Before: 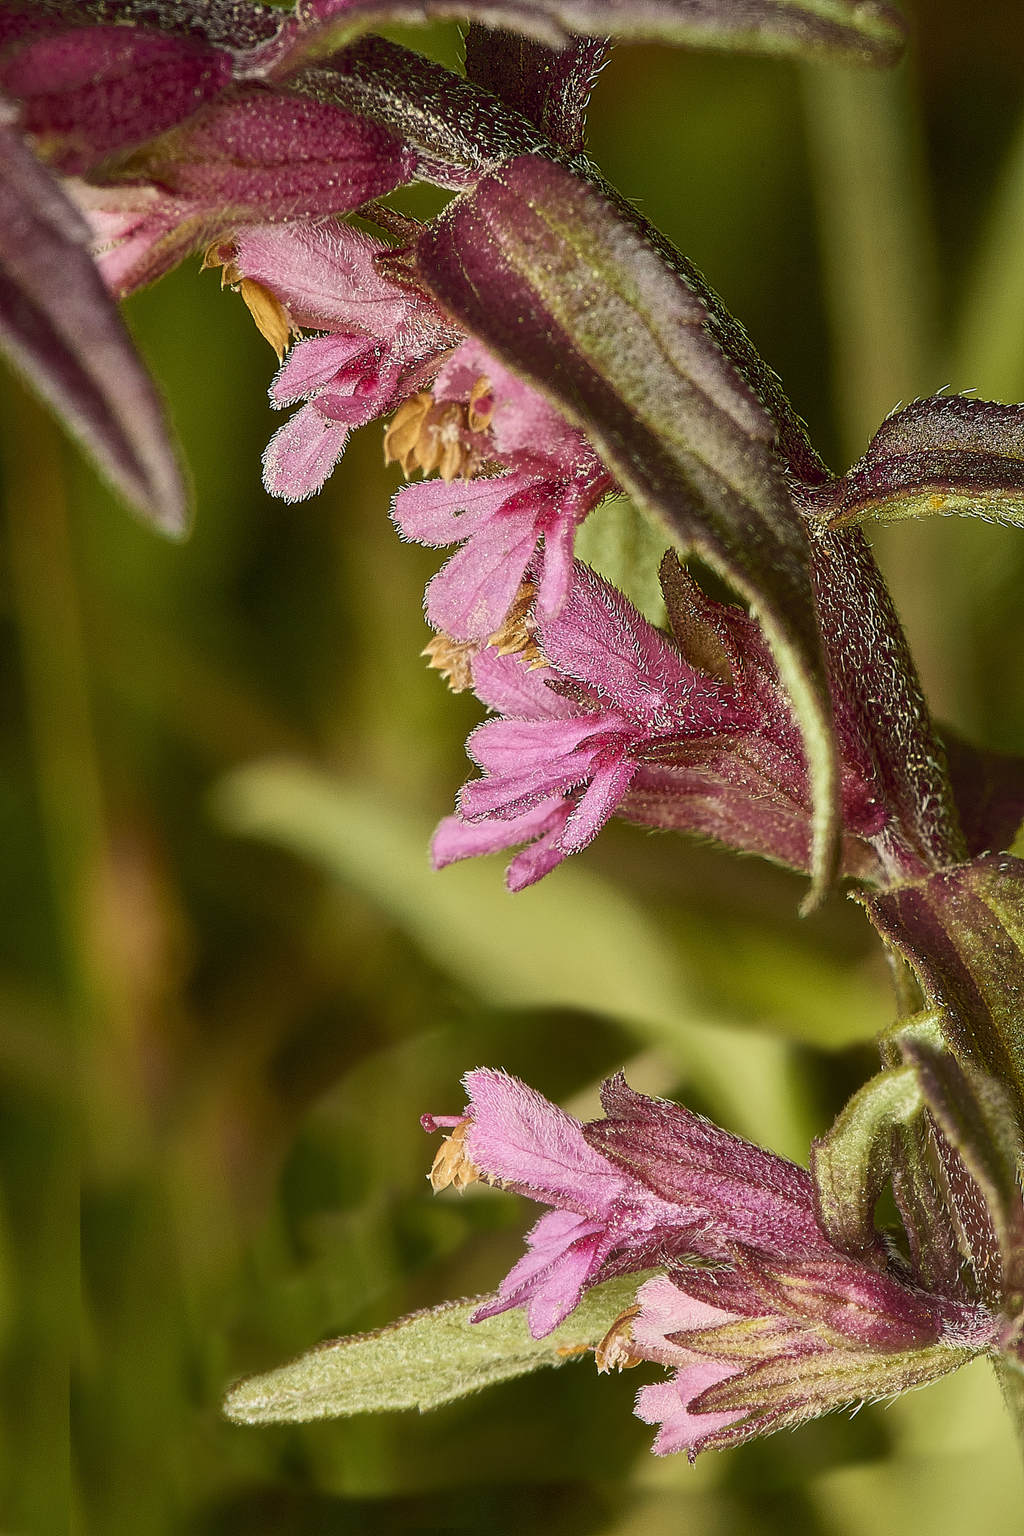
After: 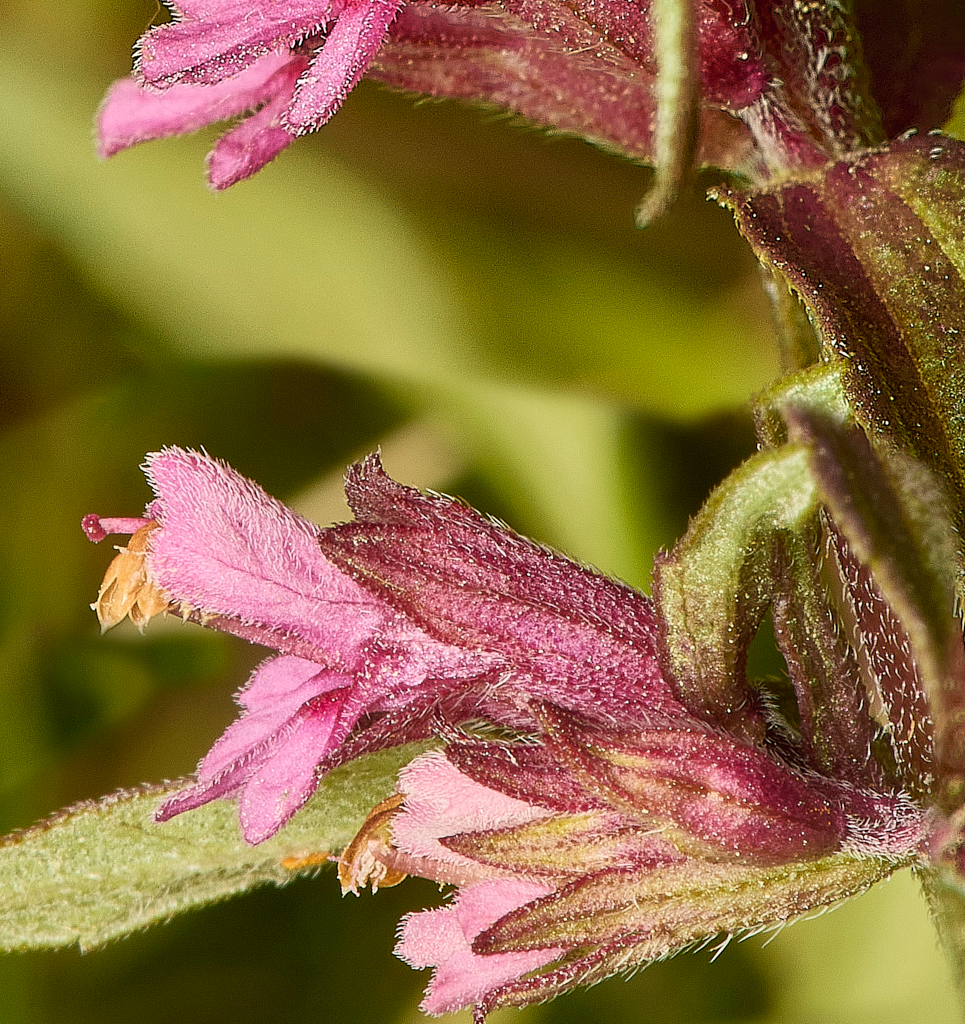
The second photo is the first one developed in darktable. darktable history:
crop and rotate: left 35.624%, top 49.673%, bottom 4.784%
